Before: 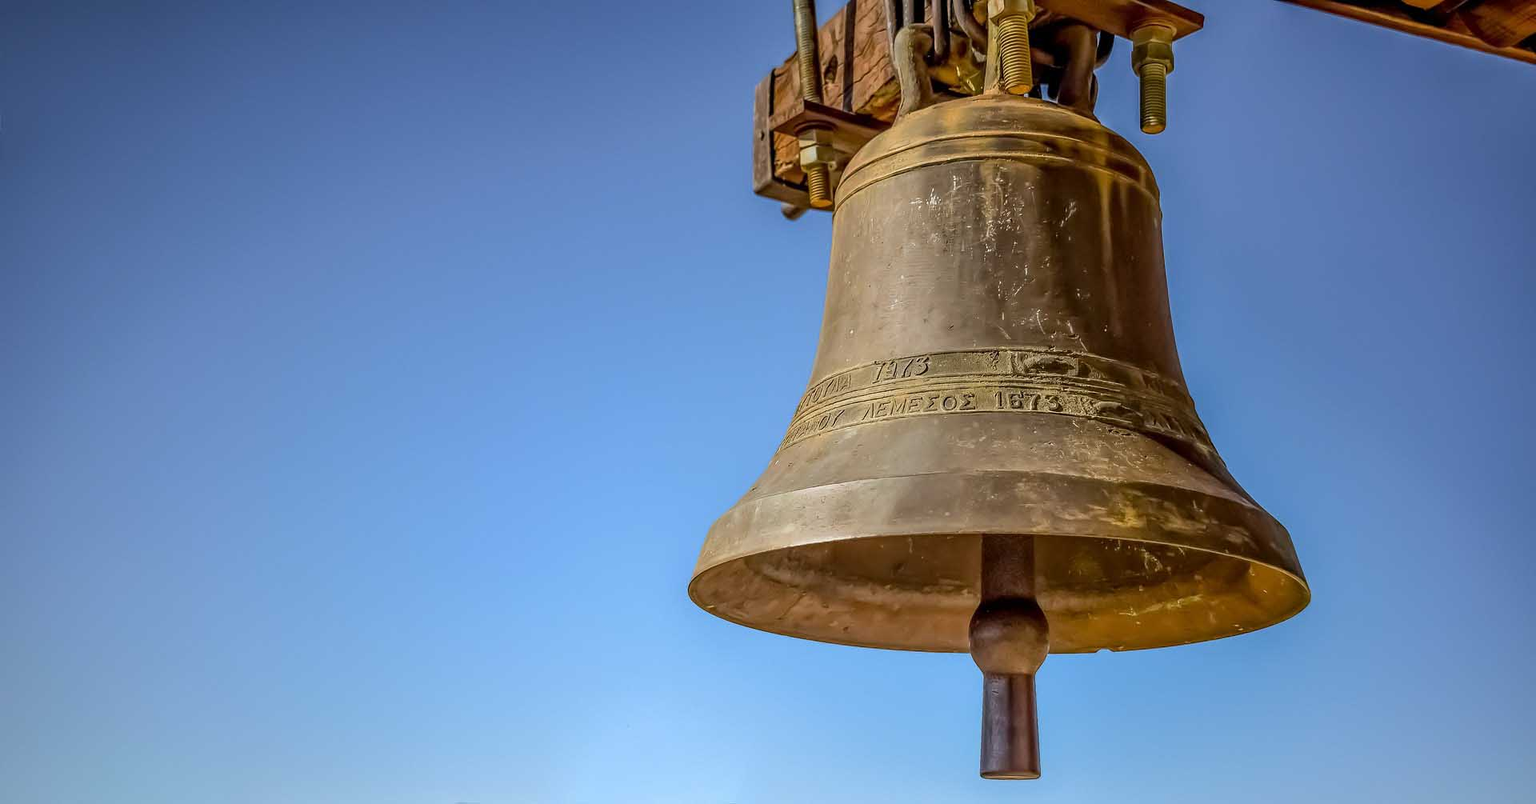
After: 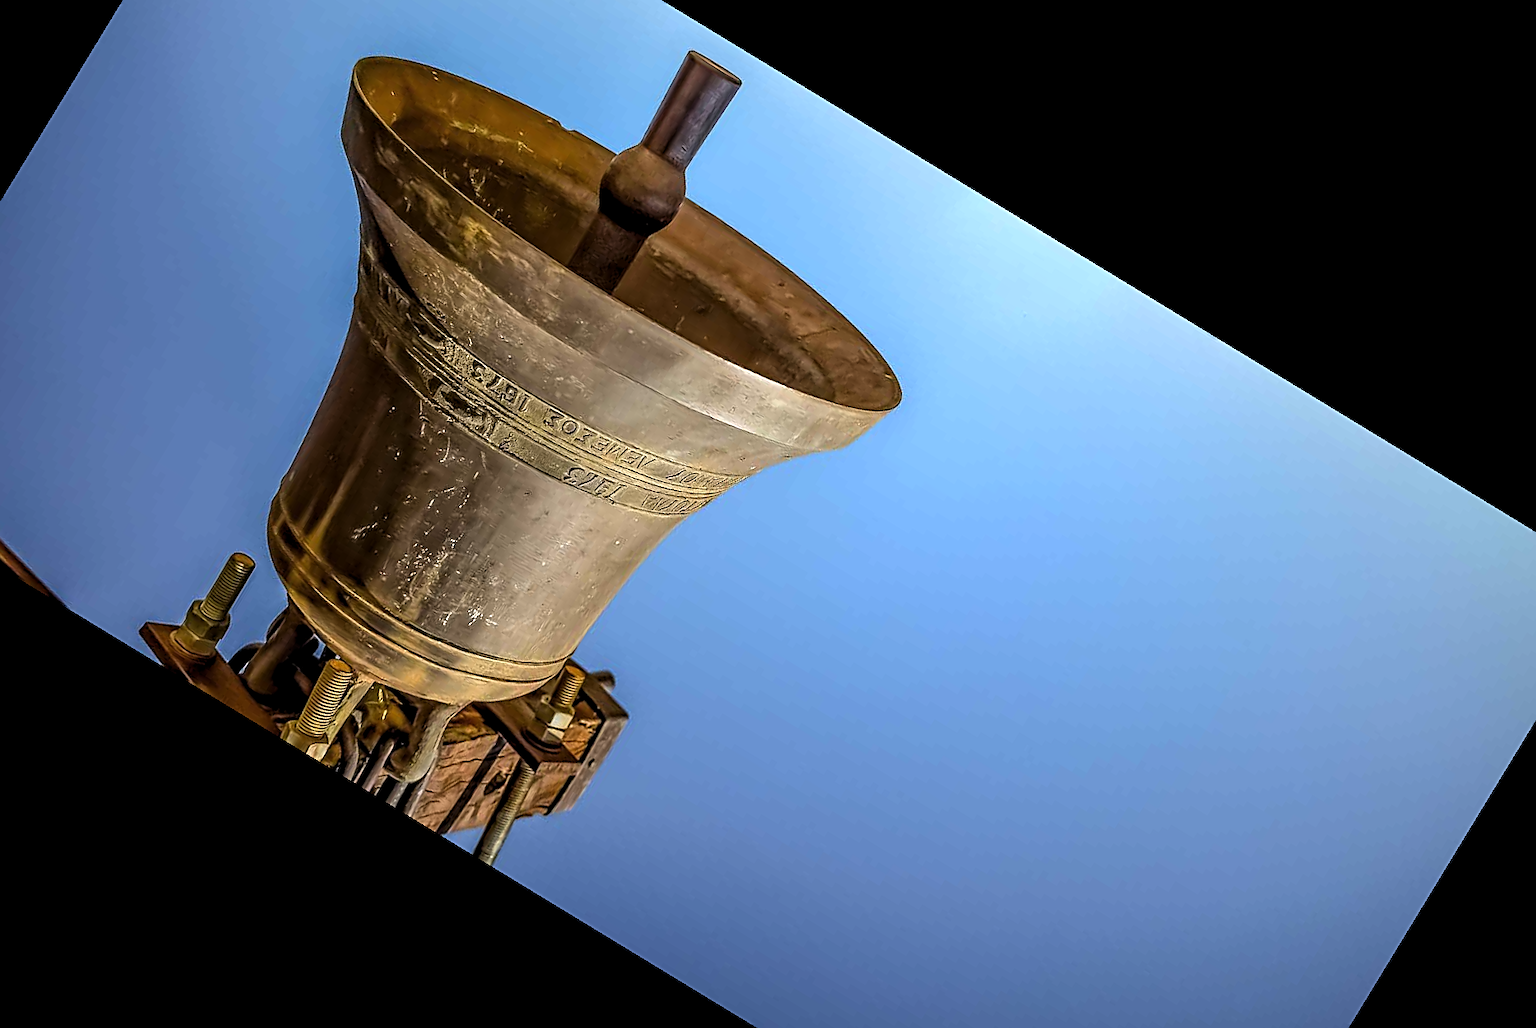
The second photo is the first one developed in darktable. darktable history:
sharpen: on, module defaults
levels: levels [0.052, 0.496, 0.908]
crop and rotate: angle 148.68°, left 9.111%, top 15.603%, right 4.588%, bottom 17.041%
